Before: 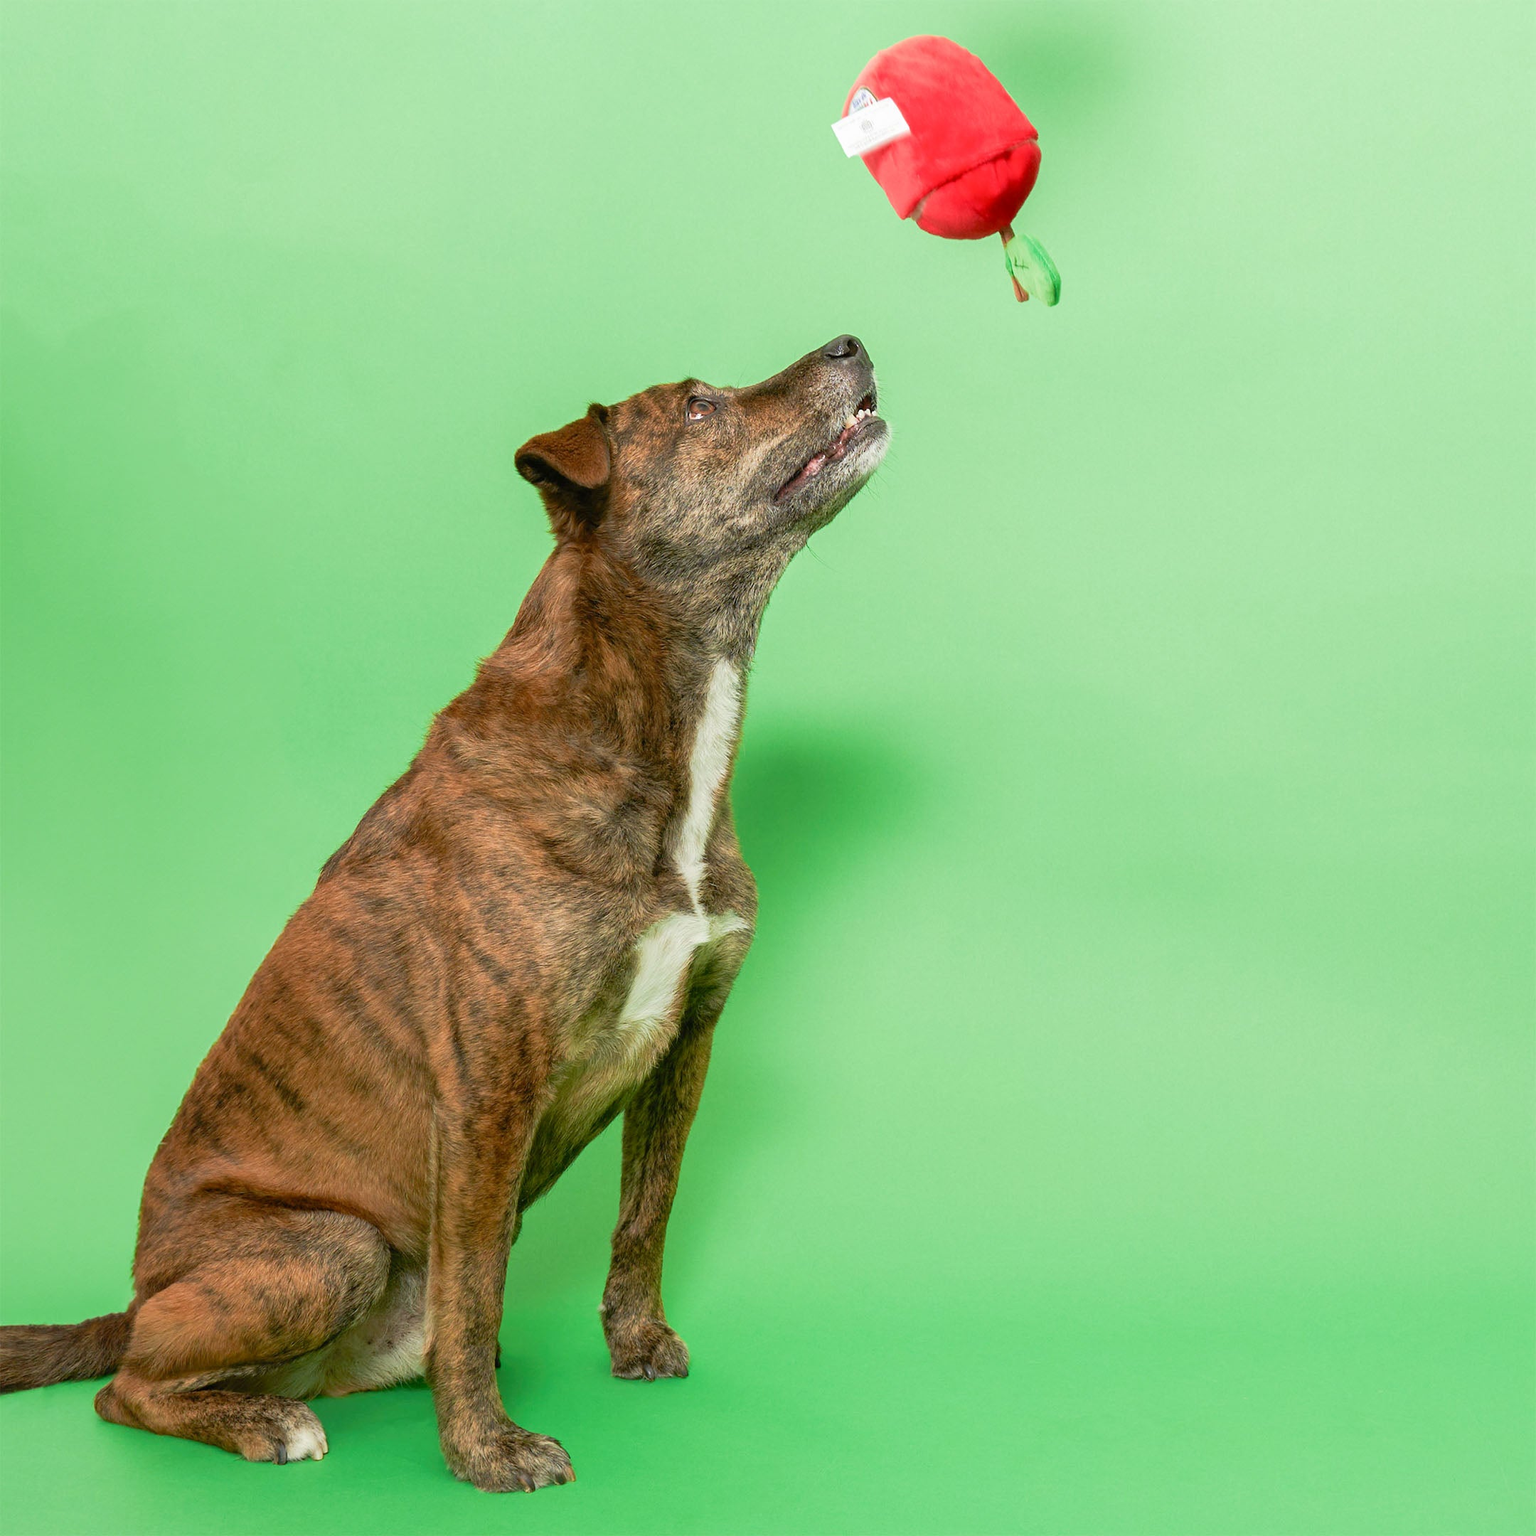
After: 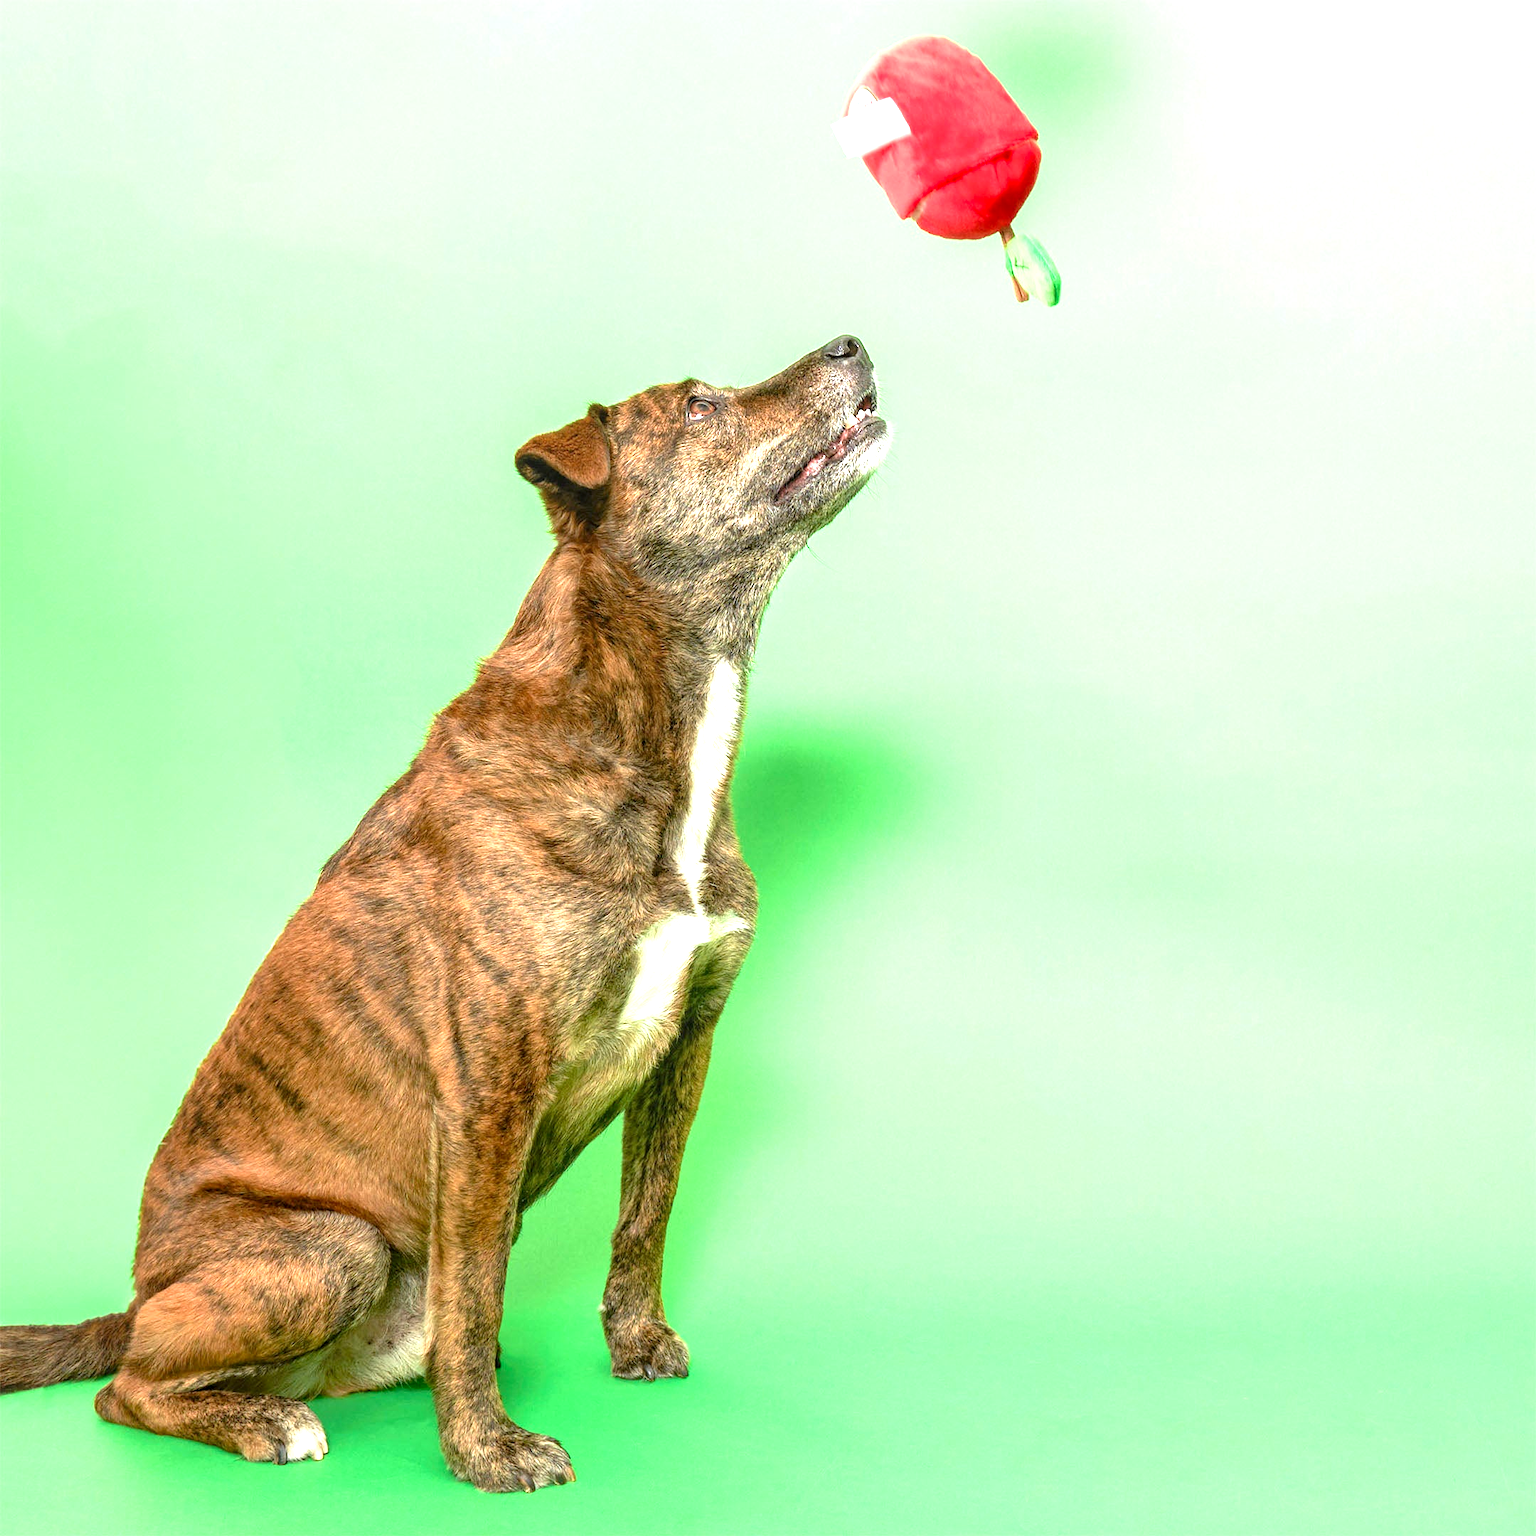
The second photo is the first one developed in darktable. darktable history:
local contrast: detail 130%
exposure: exposure 1.137 EV, compensate highlight preservation false
